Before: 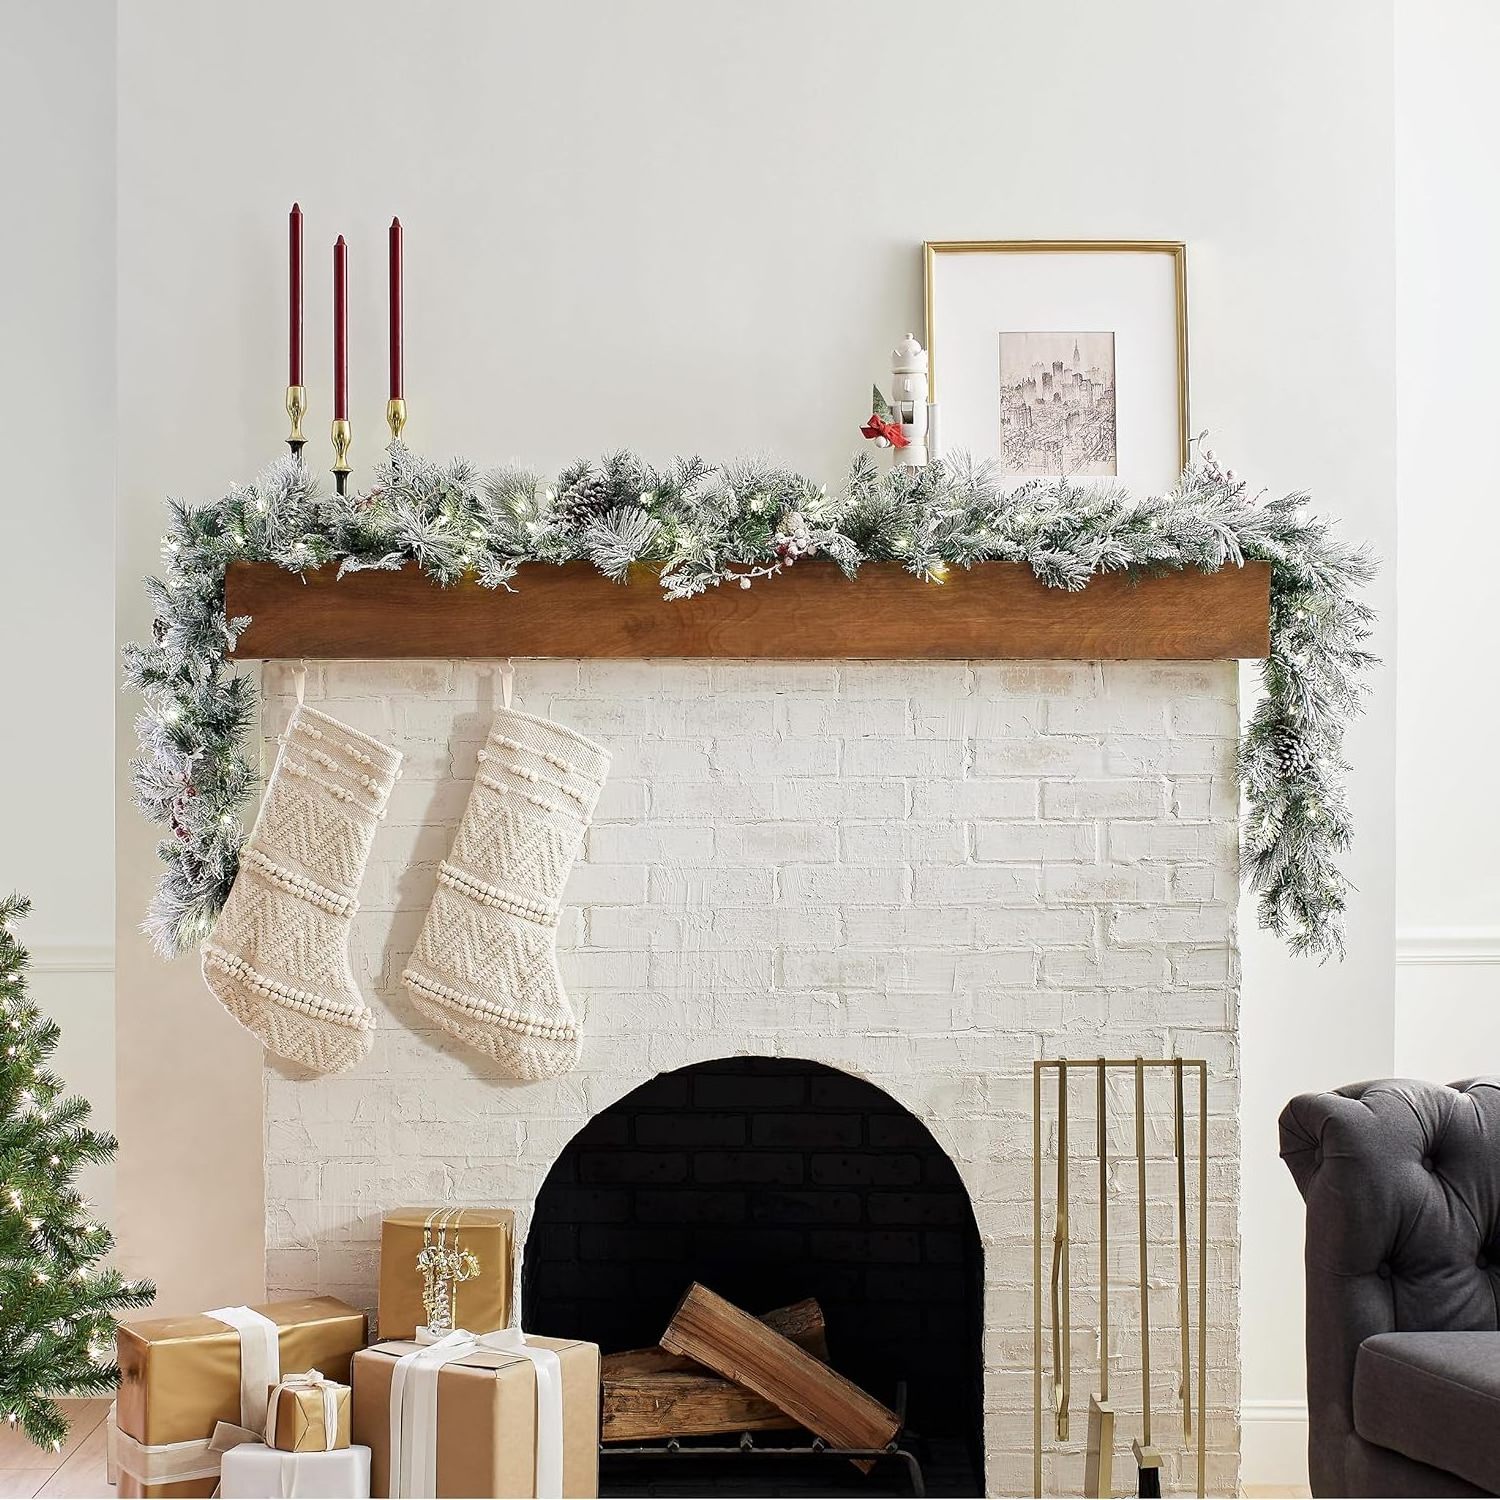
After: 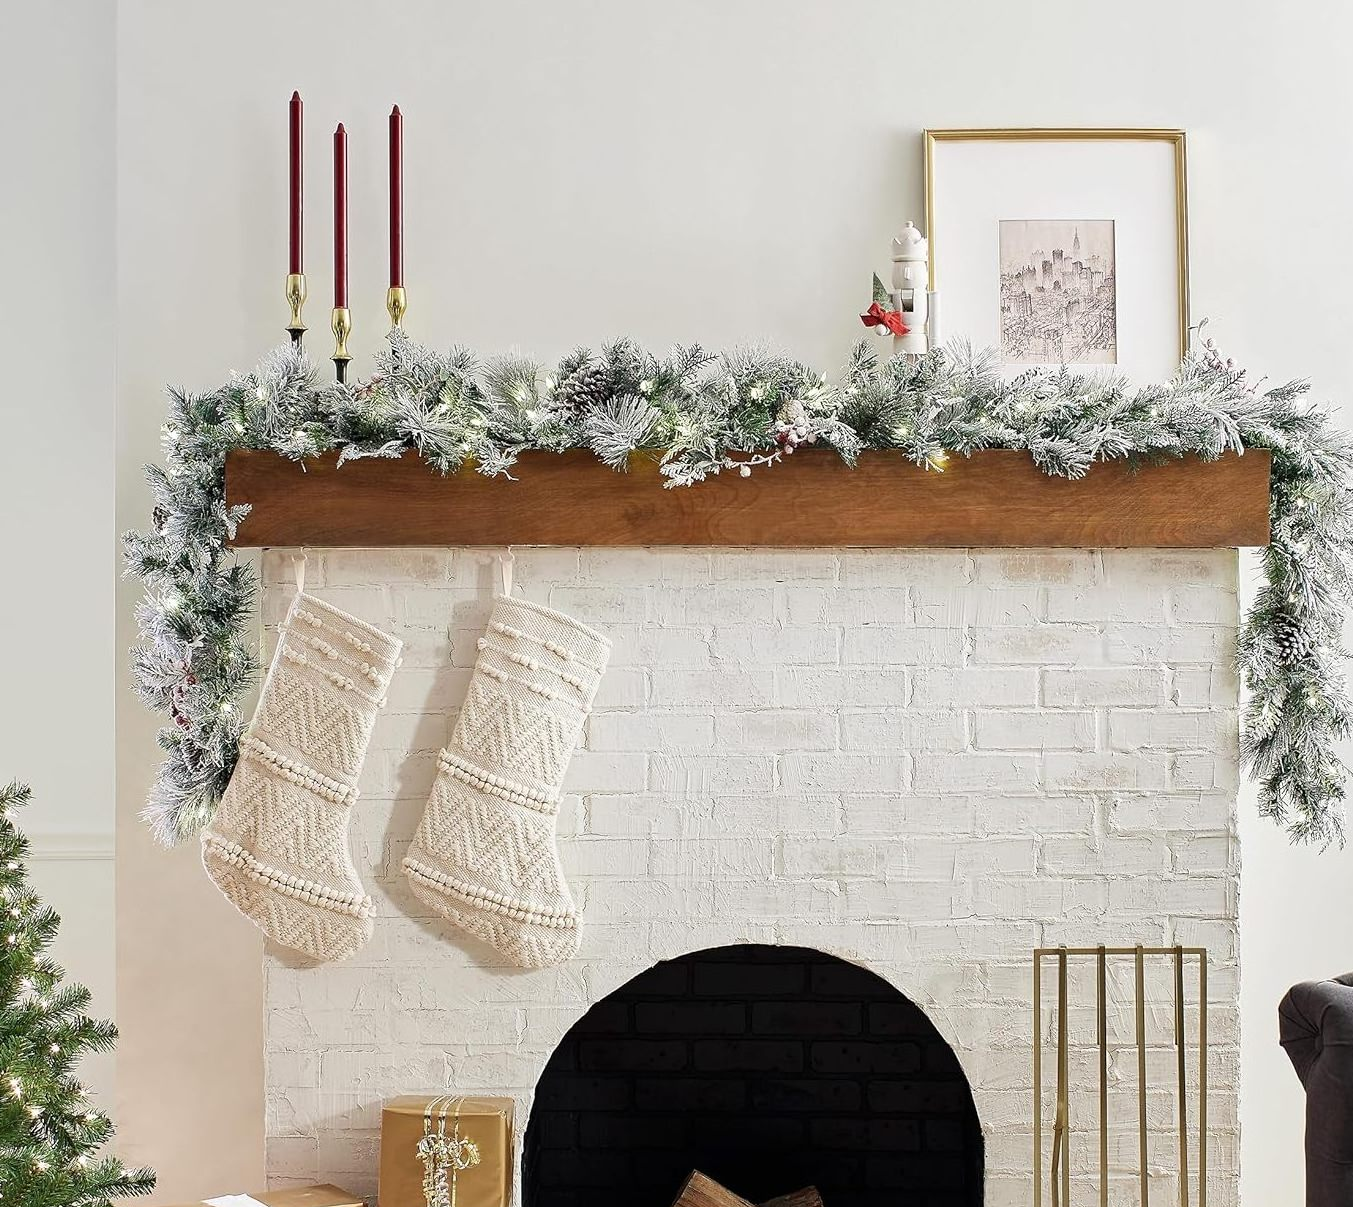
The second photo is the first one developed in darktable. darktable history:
crop: top 7.492%, right 9.799%, bottom 12.039%
